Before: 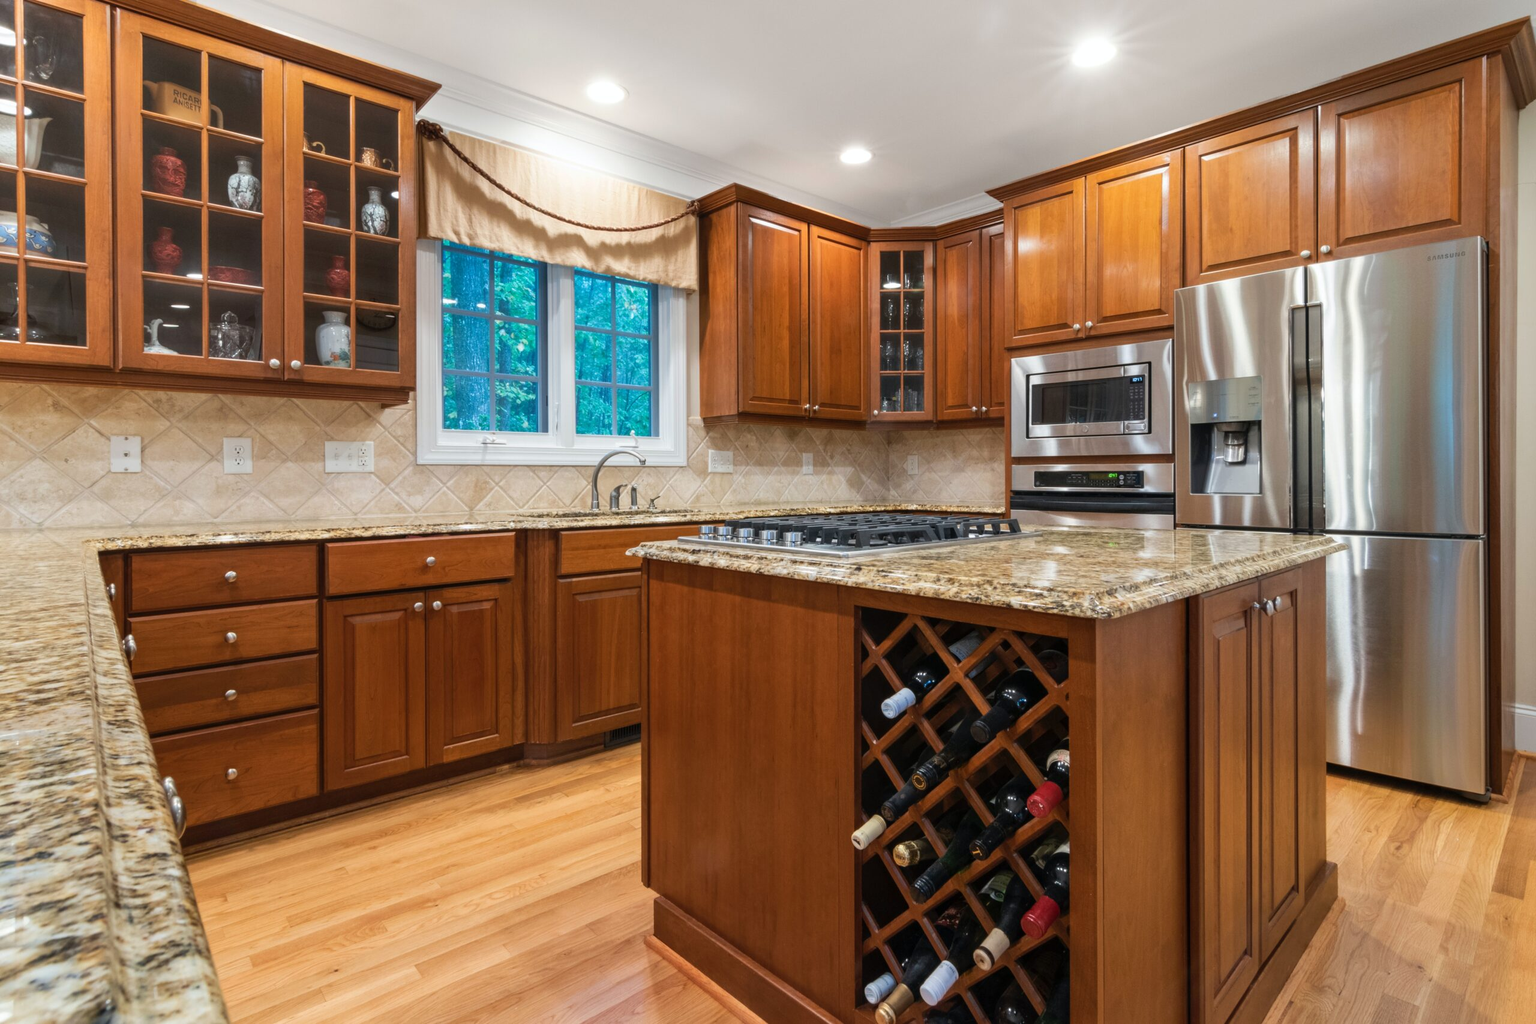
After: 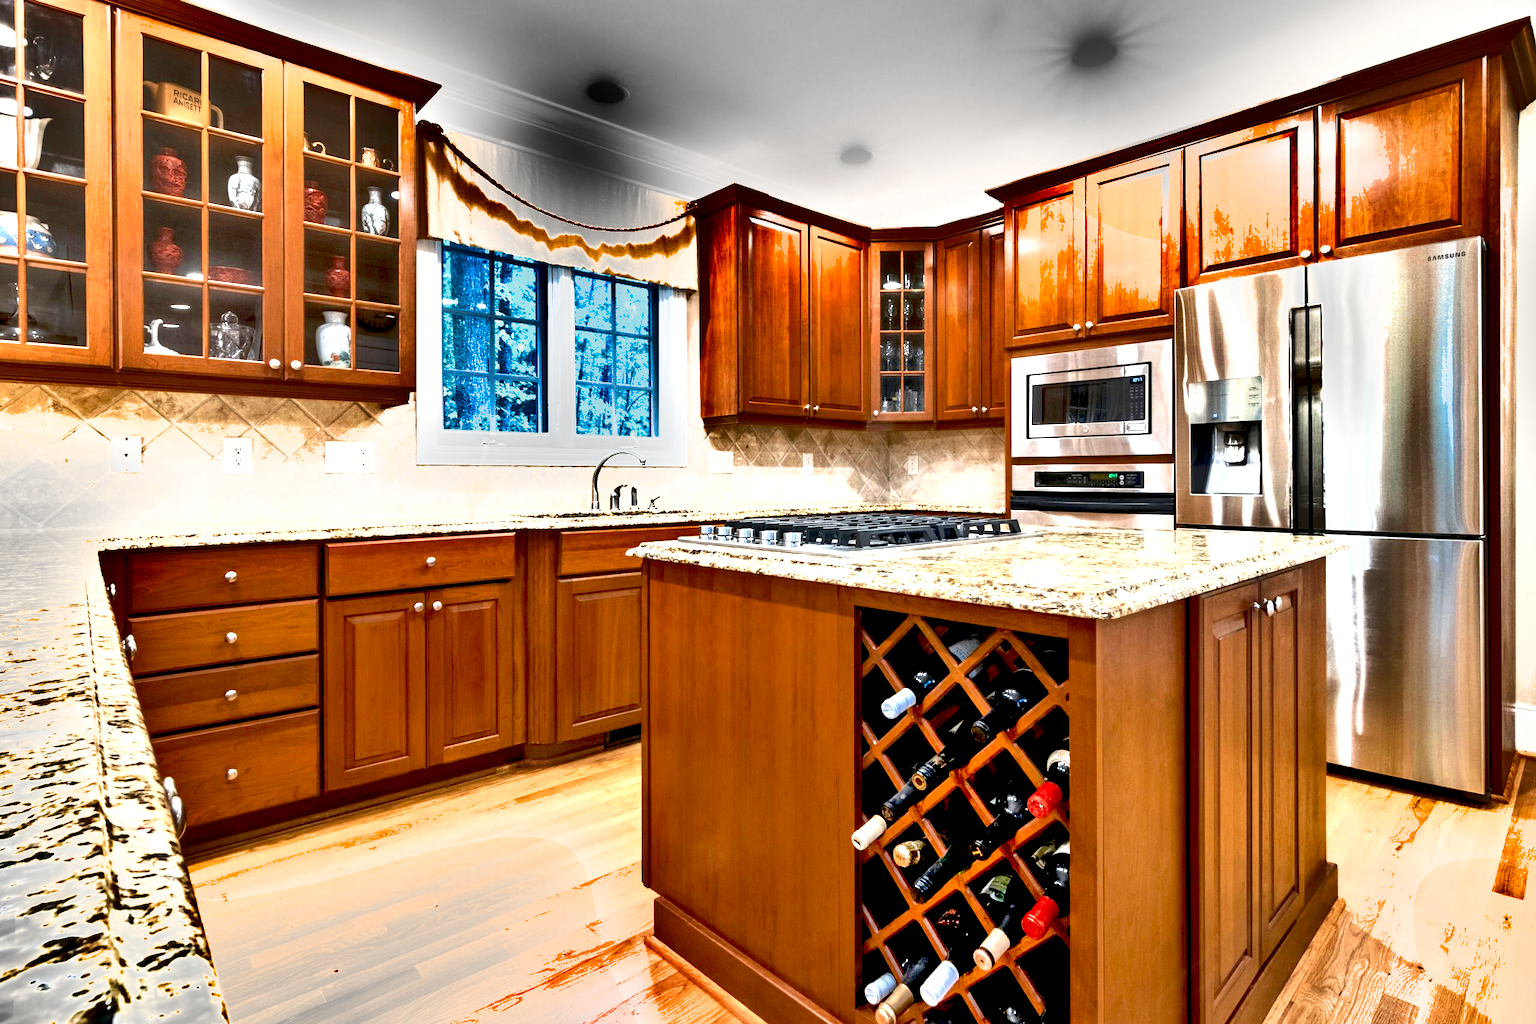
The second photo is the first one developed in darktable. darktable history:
color zones: curves: ch0 [(0, 0.5) (0.125, 0.4) (0.25, 0.5) (0.375, 0.4) (0.5, 0.4) (0.625, 0.35) (0.75, 0.35) (0.875, 0.5)]; ch1 [(0, 0.35) (0.125, 0.45) (0.25, 0.35) (0.375, 0.35) (0.5, 0.35) (0.625, 0.35) (0.75, 0.45) (0.875, 0.35)]; ch2 [(0, 0.6) (0.125, 0.5) (0.25, 0.5) (0.375, 0.6) (0.5, 0.6) (0.625, 0.5) (0.75, 0.5) (0.875, 0.5)]
shadows and highlights: radius 103.15, shadows 50.61, highlights -65.08, soften with gaussian
exposure: black level correction 0.014, exposure 1.793 EV, compensate highlight preservation false
